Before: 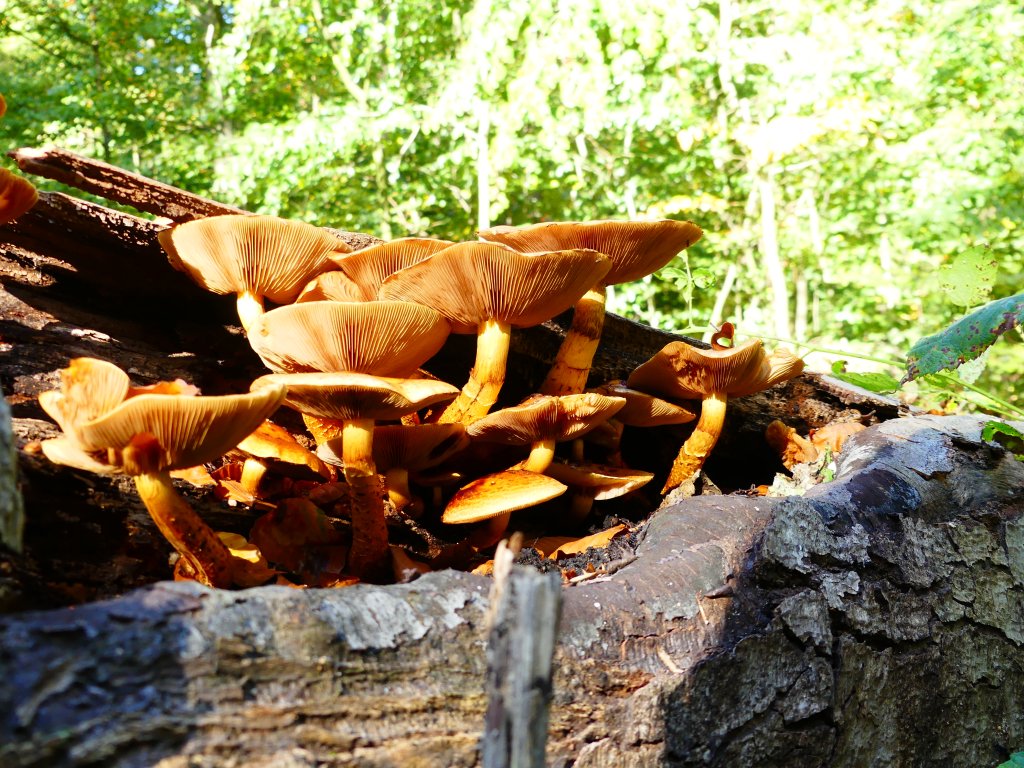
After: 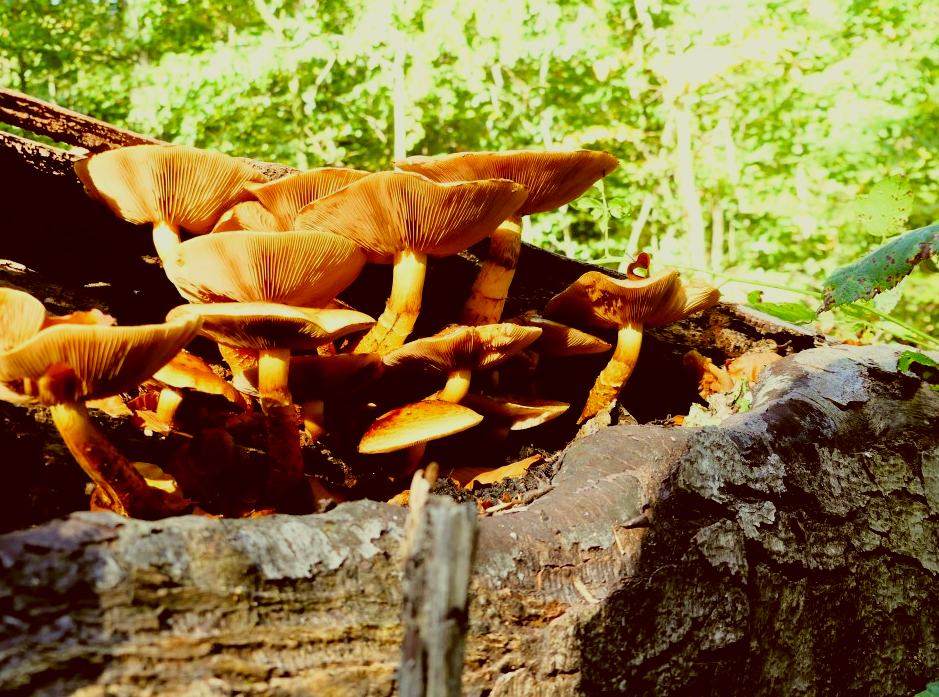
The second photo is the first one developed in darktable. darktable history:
color correction: highlights a* -5.3, highlights b* 9.8, shadows a* 9.8, shadows b* 24.26
crop and rotate: left 8.262%, top 9.226%
filmic rgb: black relative exposure -7.75 EV, white relative exposure 4.4 EV, threshold 3 EV, hardness 3.76, latitude 50%, contrast 1.1, color science v5 (2021), contrast in shadows safe, contrast in highlights safe, enable highlight reconstruction true
